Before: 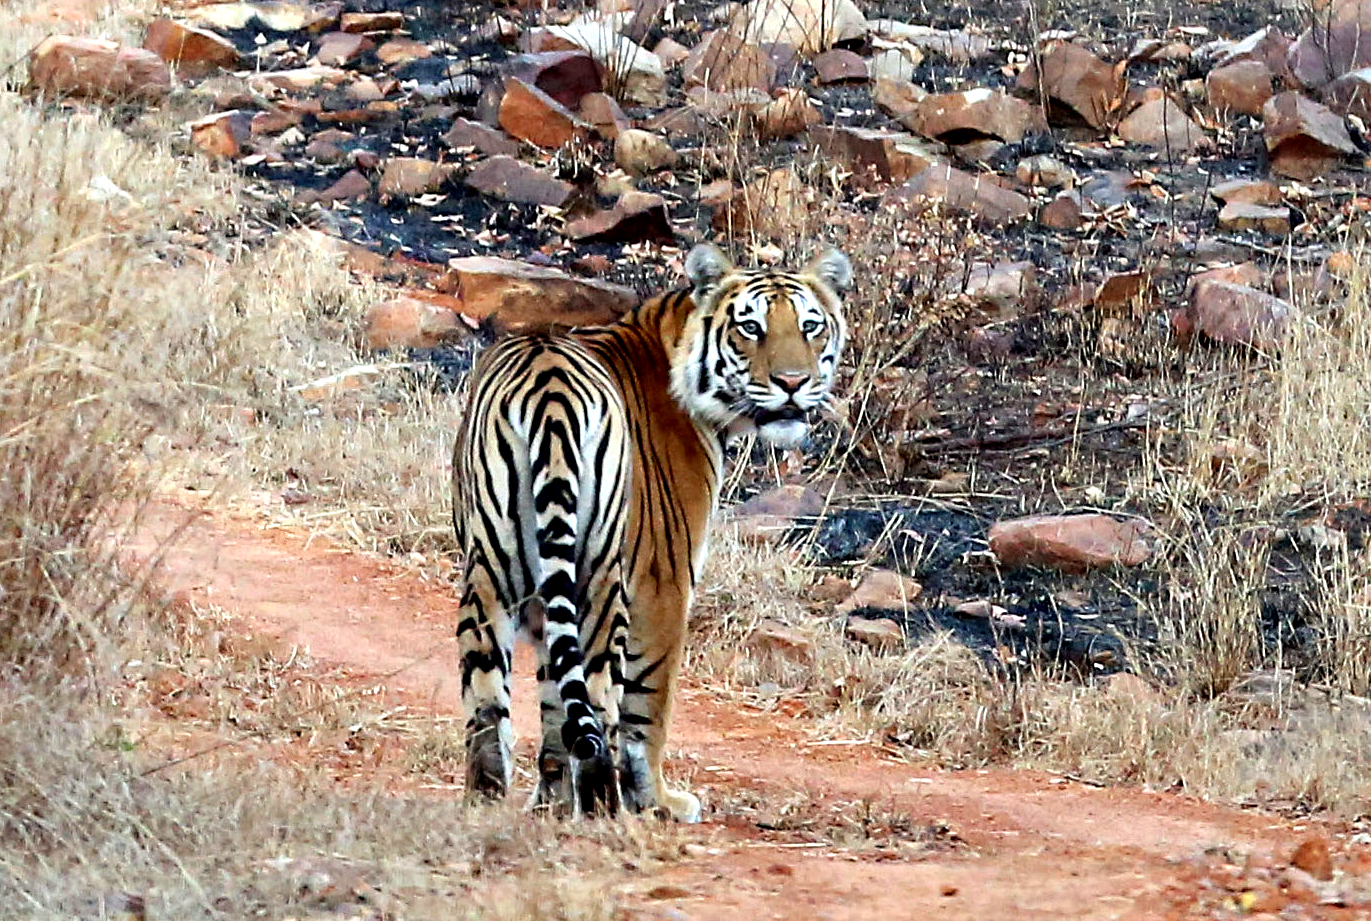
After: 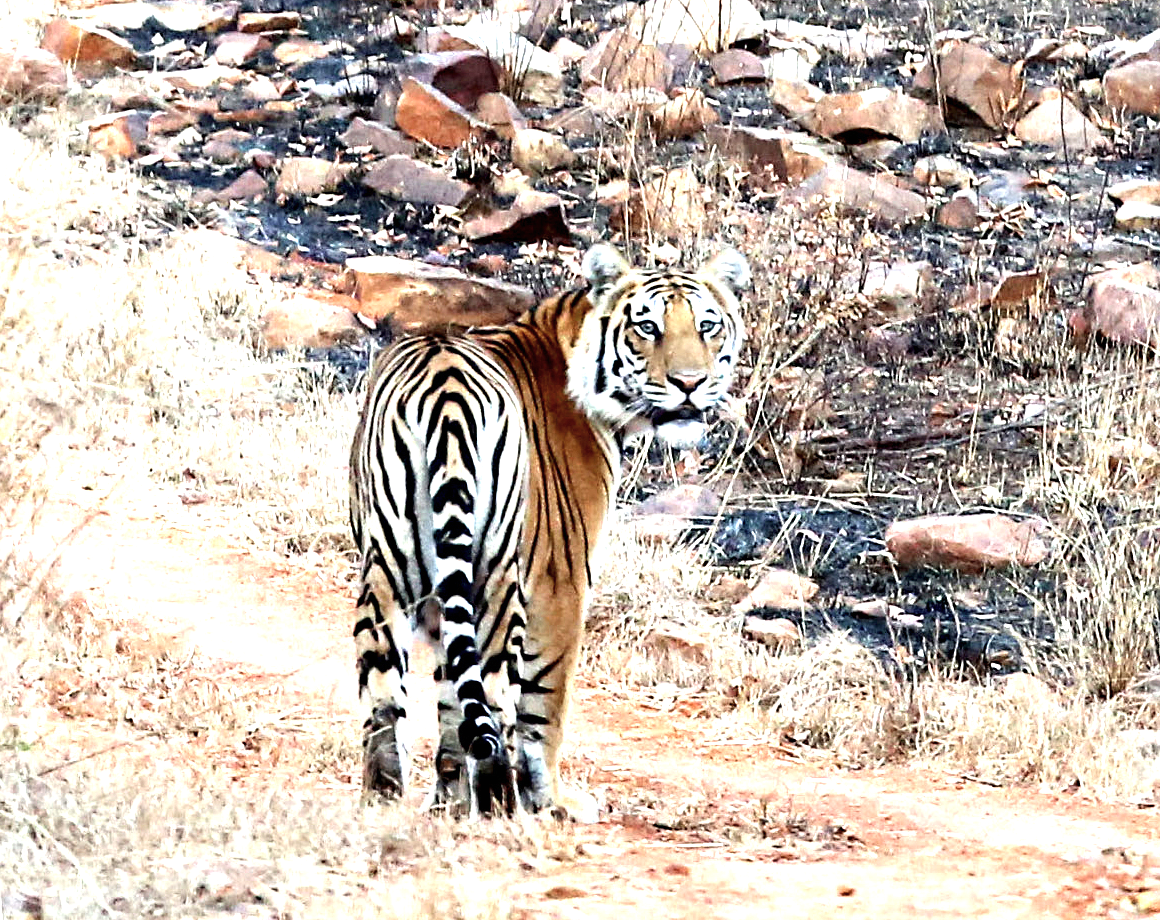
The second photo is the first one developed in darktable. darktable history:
exposure: black level correction 0, exposure 0.949 EV, compensate highlight preservation false
levels: levels [0, 0.474, 0.947]
contrast brightness saturation: contrast 0.061, brightness -0.007, saturation -0.215
crop: left 7.584%, right 7.792%
